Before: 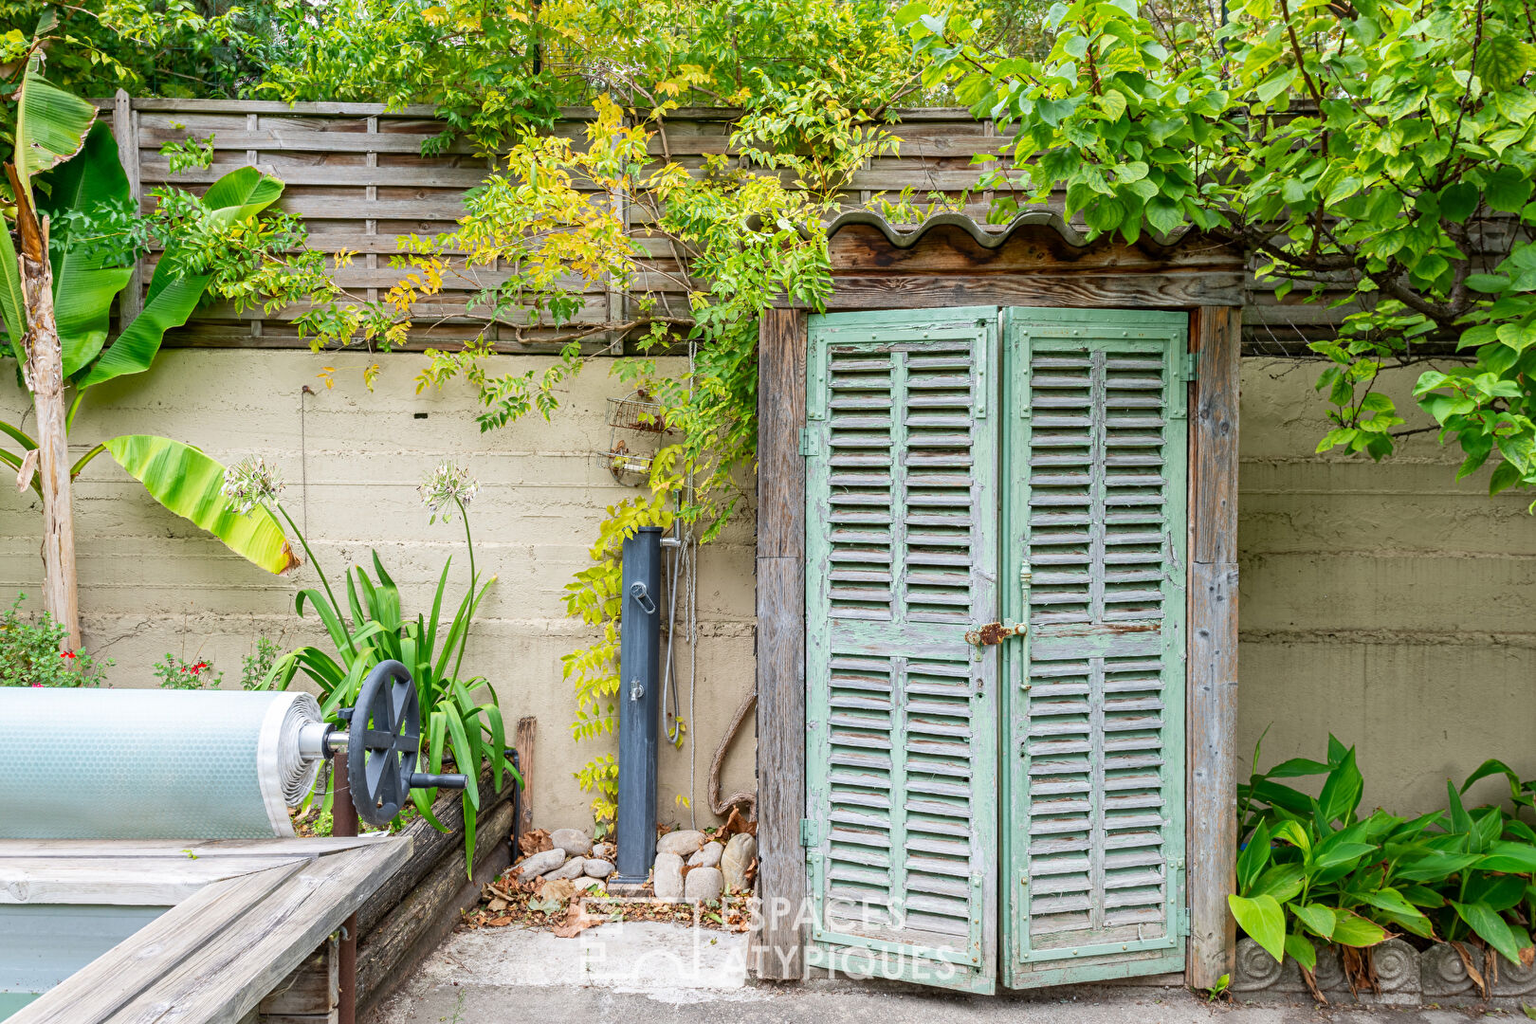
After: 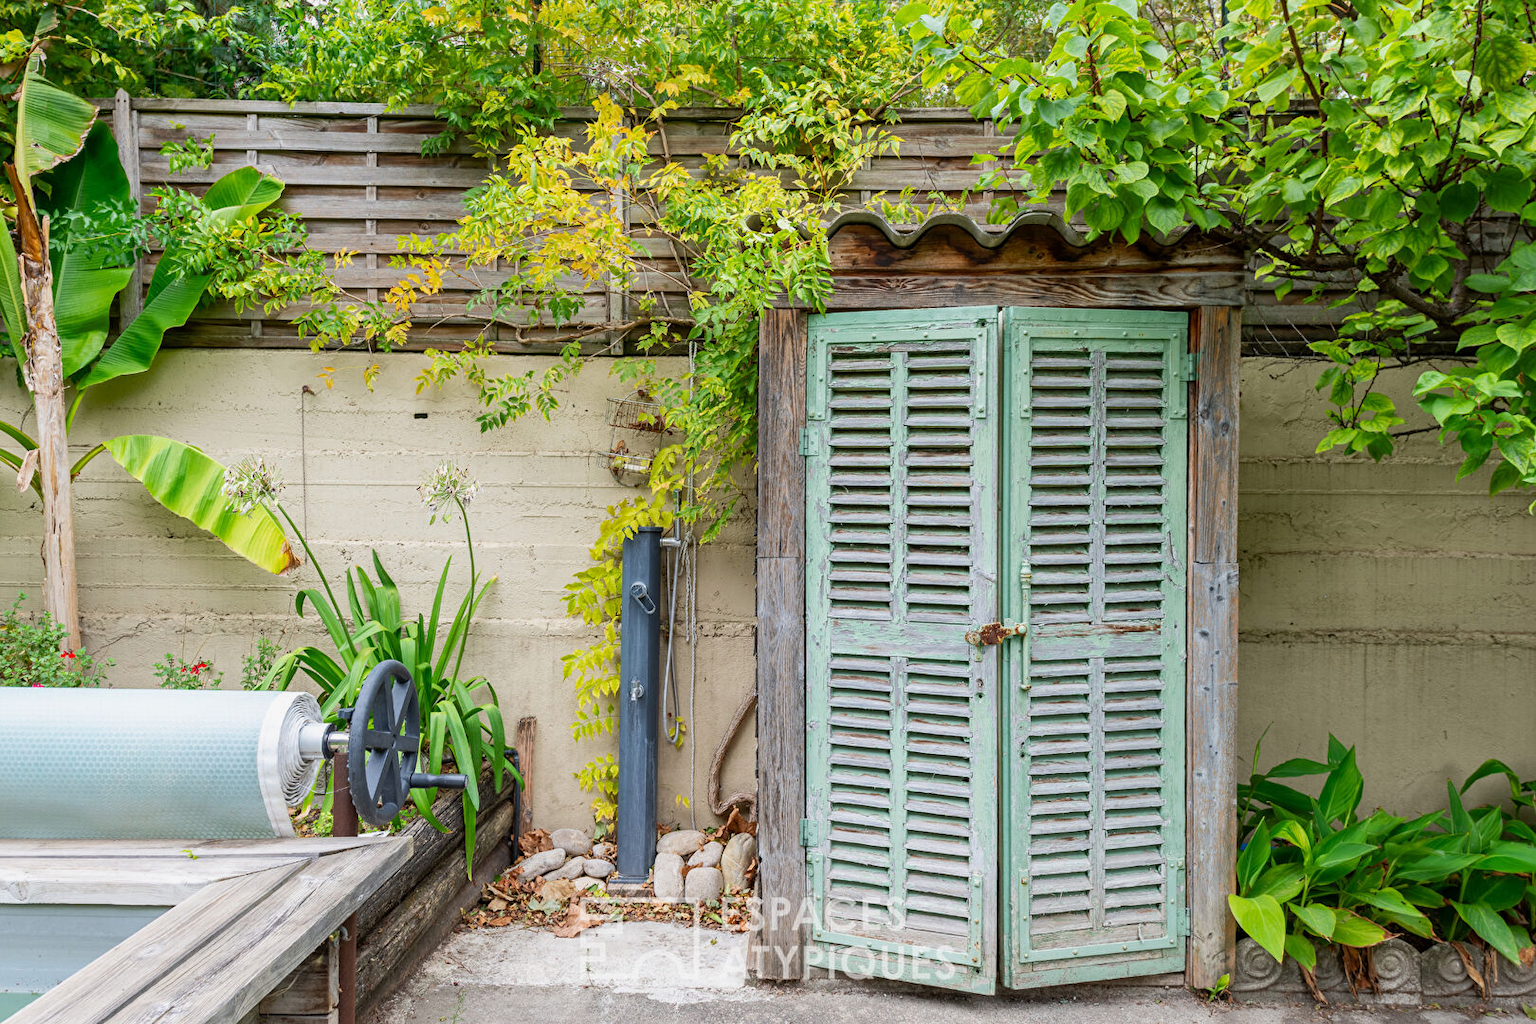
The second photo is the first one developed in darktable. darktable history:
exposure: exposure -0.112 EV, compensate exposure bias true, compensate highlight preservation false
